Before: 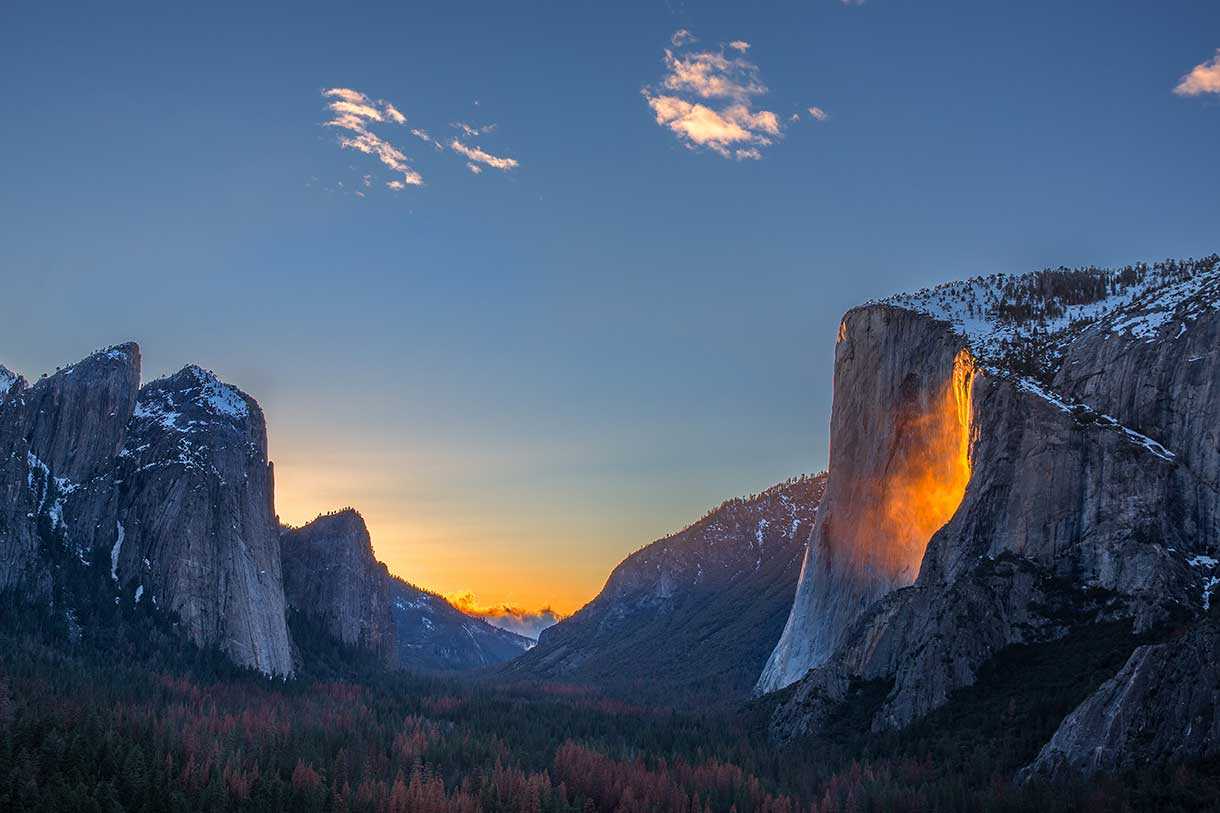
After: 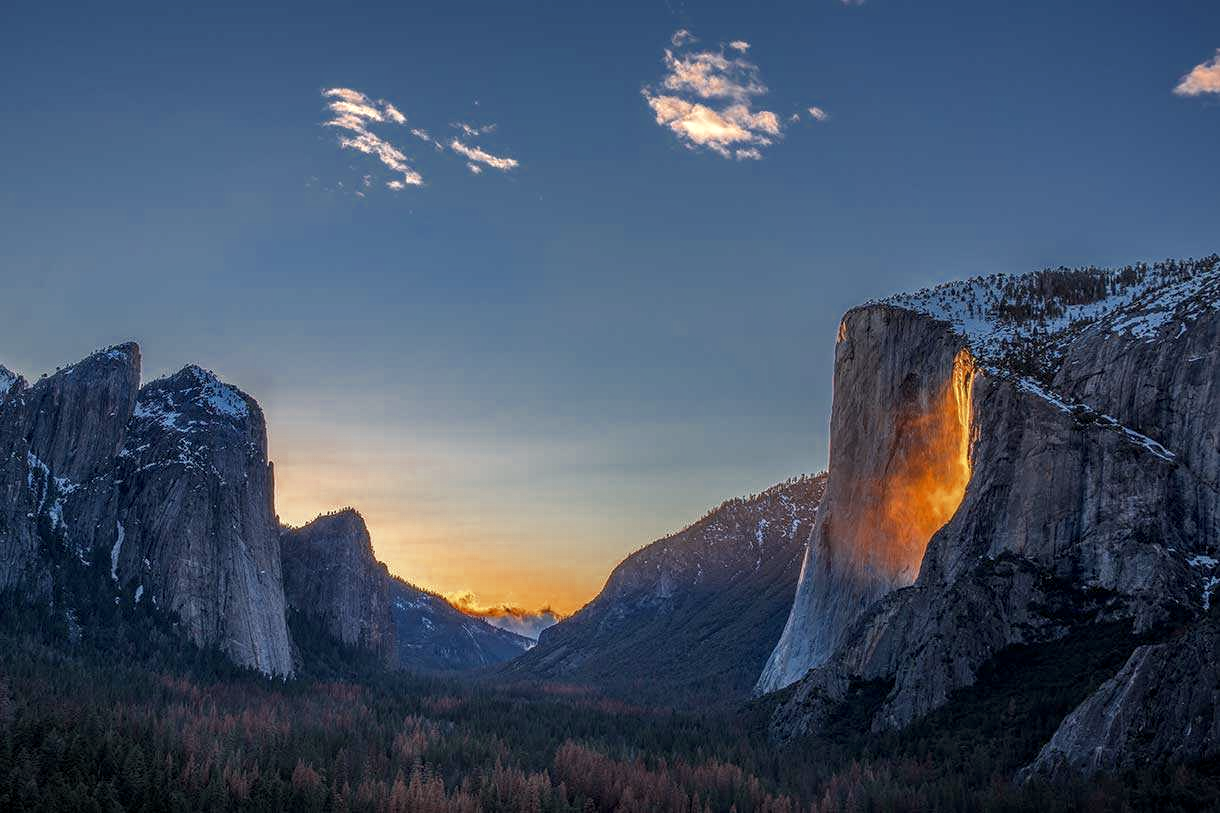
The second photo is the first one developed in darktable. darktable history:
color zones: curves: ch0 [(0, 0.5) (0.125, 0.4) (0.25, 0.5) (0.375, 0.4) (0.5, 0.4) (0.625, 0.35) (0.75, 0.35) (0.875, 0.5)]; ch1 [(0, 0.35) (0.125, 0.45) (0.25, 0.35) (0.375, 0.35) (0.5, 0.35) (0.625, 0.35) (0.75, 0.45) (0.875, 0.35)]; ch2 [(0, 0.6) (0.125, 0.5) (0.25, 0.5) (0.375, 0.6) (0.5, 0.6) (0.625, 0.5) (0.75, 0.5) (0.875, 0.5)]
local contrast: detail 130%
